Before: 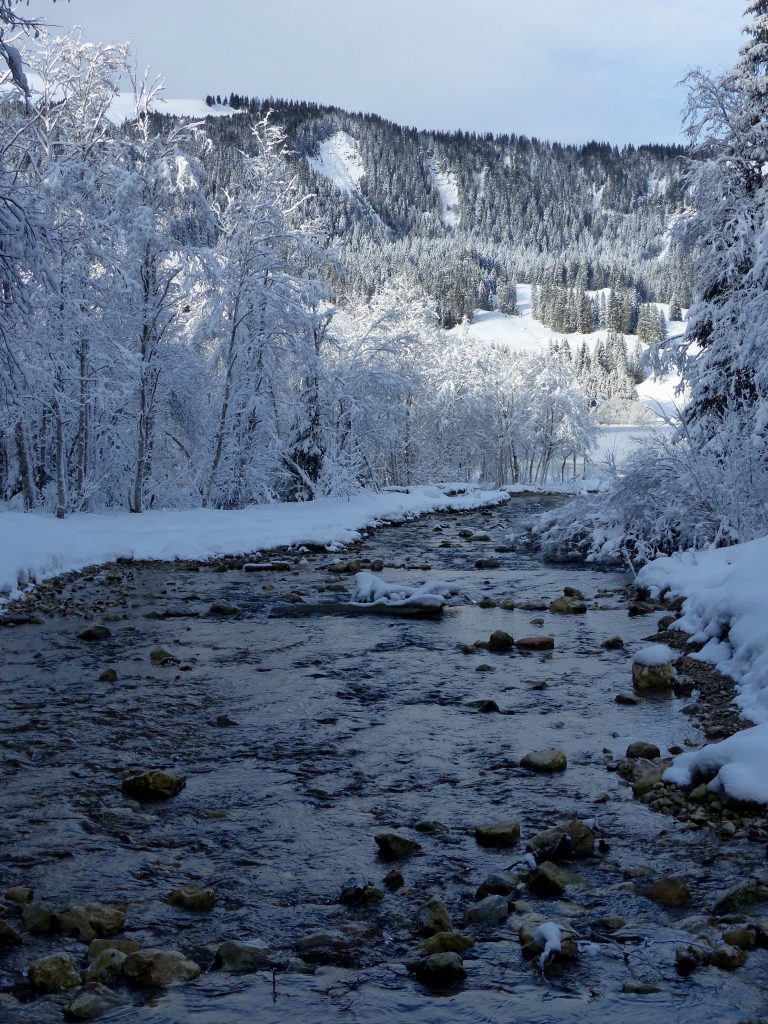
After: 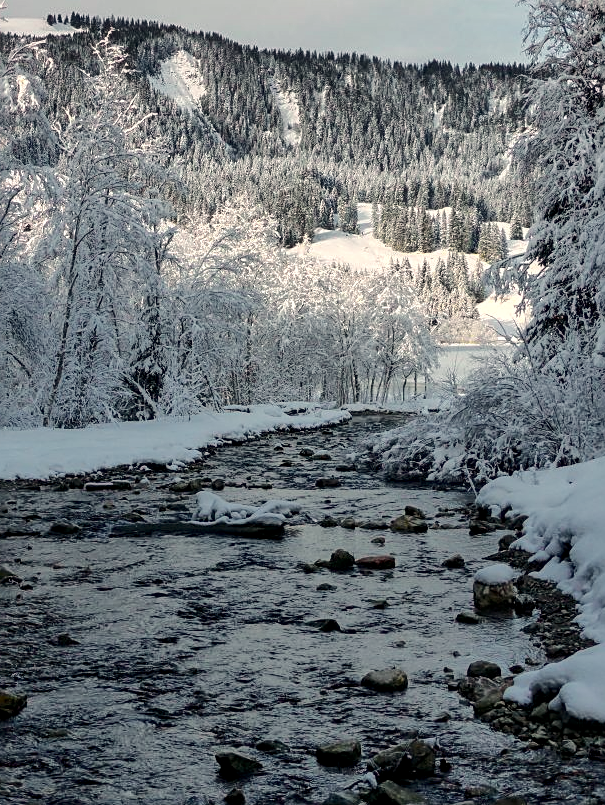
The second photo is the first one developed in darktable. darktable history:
exposure: compensate highlight preservation false
tone curve: curves: ch0 [(0, 0.003) (0.211, 0.174) (0.482, 0.519) (0.843, 0.821) (0.992, 0.971)]; ch1 [(0, 0) (0.276, 0.206) (0.393, 0.364) (0.482, 0.477) (0.506, 0.5) (0.523, 0.523) (0.572, 0.592) (0.635, 0.665) (0.695, 0.759) (1, 1)]; ch2 [(0, 0) (0.438, 0.456) (0.498, 0.497) (0.536, 0.527) (0.562, 0.584) (0.619, 0.602) (0.698, 0.698) (1, 1)], color space Lab, independent channels, preserve colors none
crop and rotate: left 20.74%, top 7.912%, right 0.375%, bottom 13.378%
color correction: highlights a* -4.73, highlights b* 5.06, saturation 0.97
shadows and highlights: shadows 40, highlights -54, highlights color adjustment 46%, low approximation 0.01, soften with gaussian
local contrast: on, module defaults
white balance: red 1.127, blue 0.943
sharpen: on, module defaults
